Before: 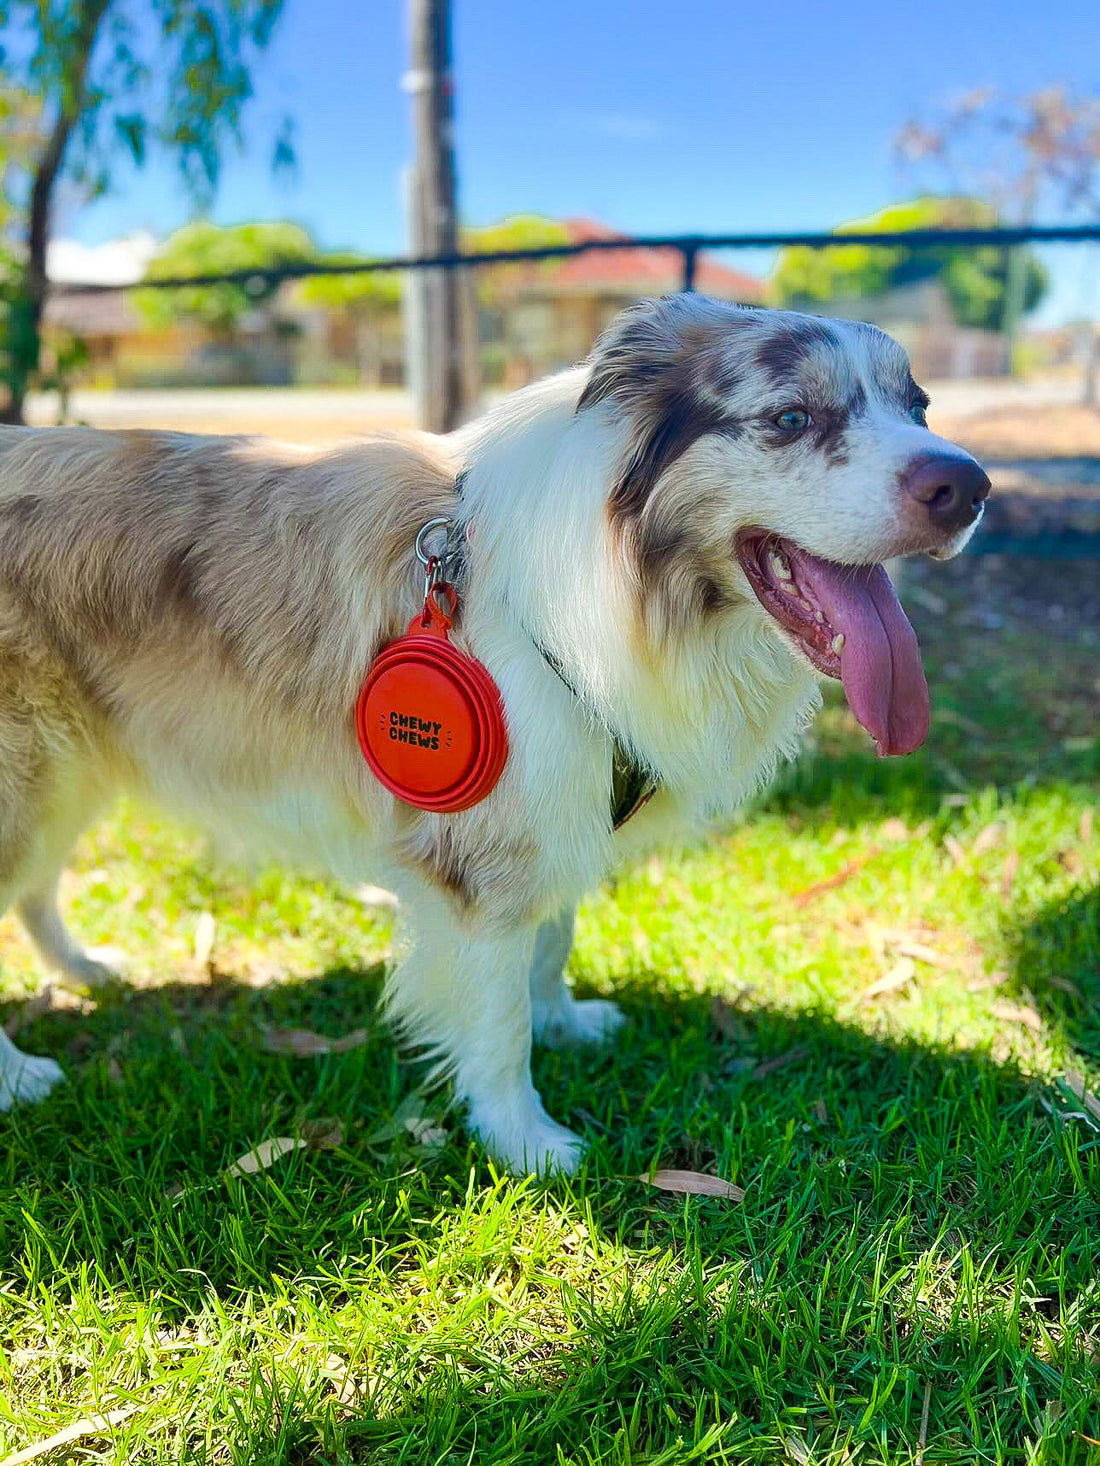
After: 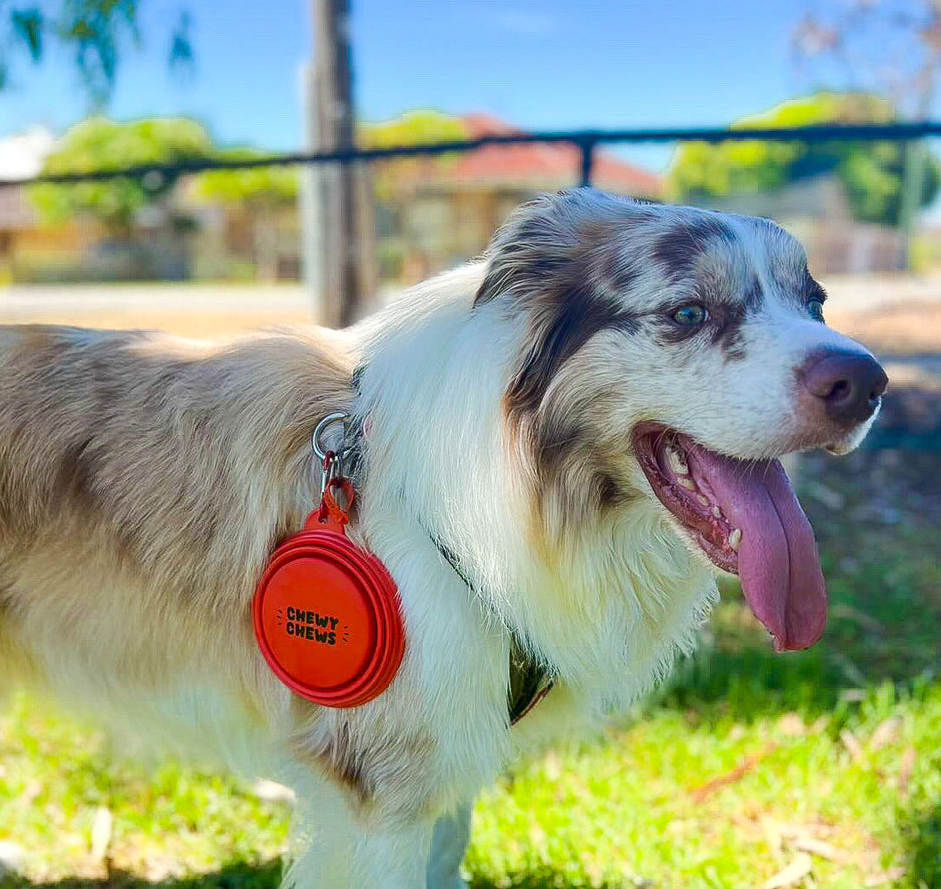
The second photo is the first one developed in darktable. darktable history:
crop and rotate: left 9.446%, top 7.164%, right 4.973%, bottom 32.158%
